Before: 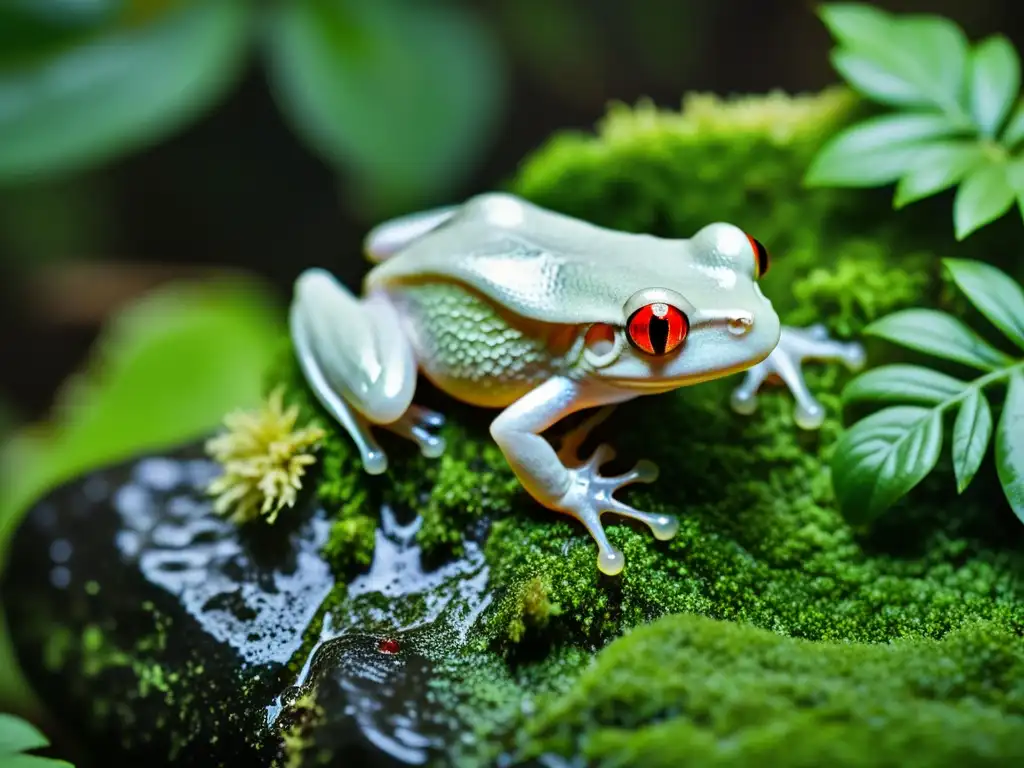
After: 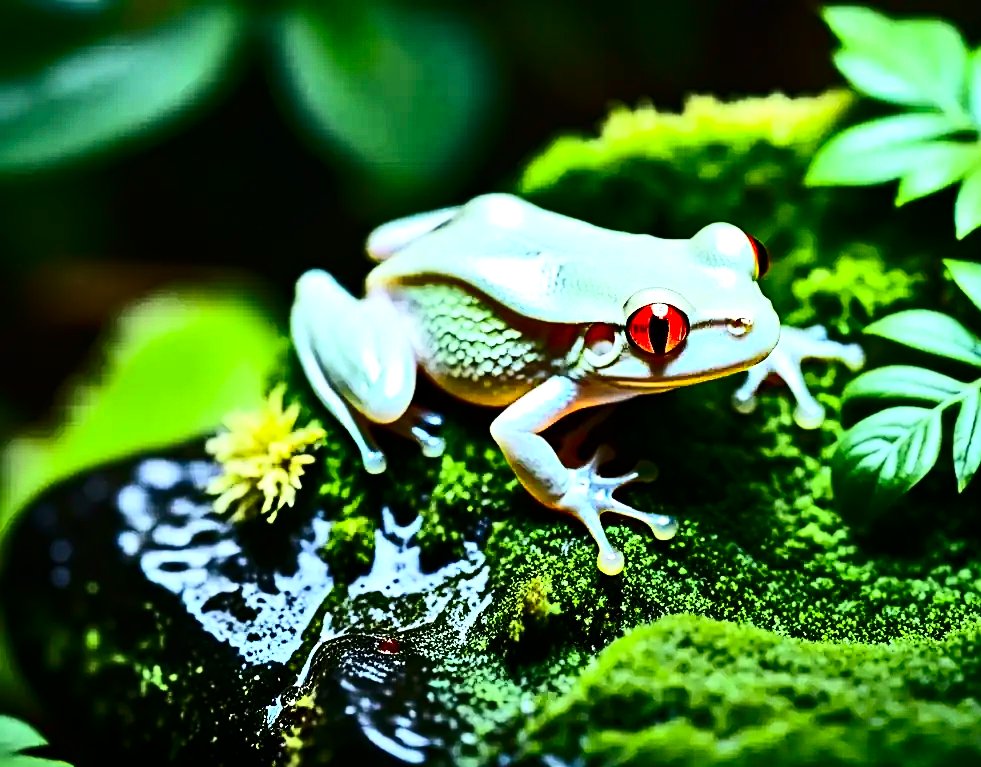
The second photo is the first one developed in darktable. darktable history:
tone equalizer: -8 EV -0.75 EV, -7 EV -0.7 EV, -6 EV -0.6 EV, -5 EV -0.4 EV, -3 EV 0.4 EV, -2 EV 0.6 EV, -1 EV 0.7 EV, +0 EV 0.75 EV, edges refinement/feathering 500, mask exposure compensation -1.57 EV, preserve details no
sharpen: on, module defaults
exposure: compensate highlight preservation false
haze removal: adaptive false
crop: right 4.126%, bottom 0.031%
contrast brightness saturation: contrast 0.4, brightness 0.05, saturation 0.25
